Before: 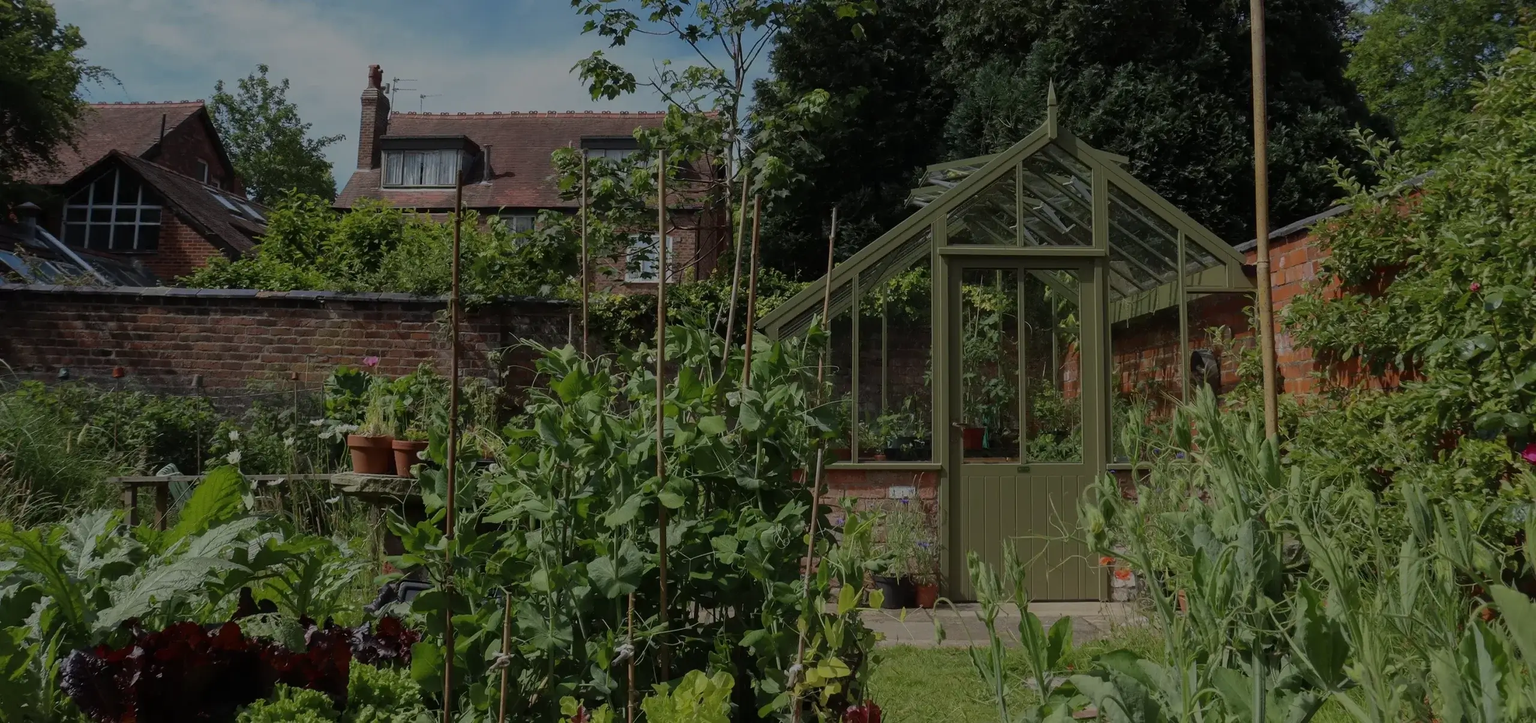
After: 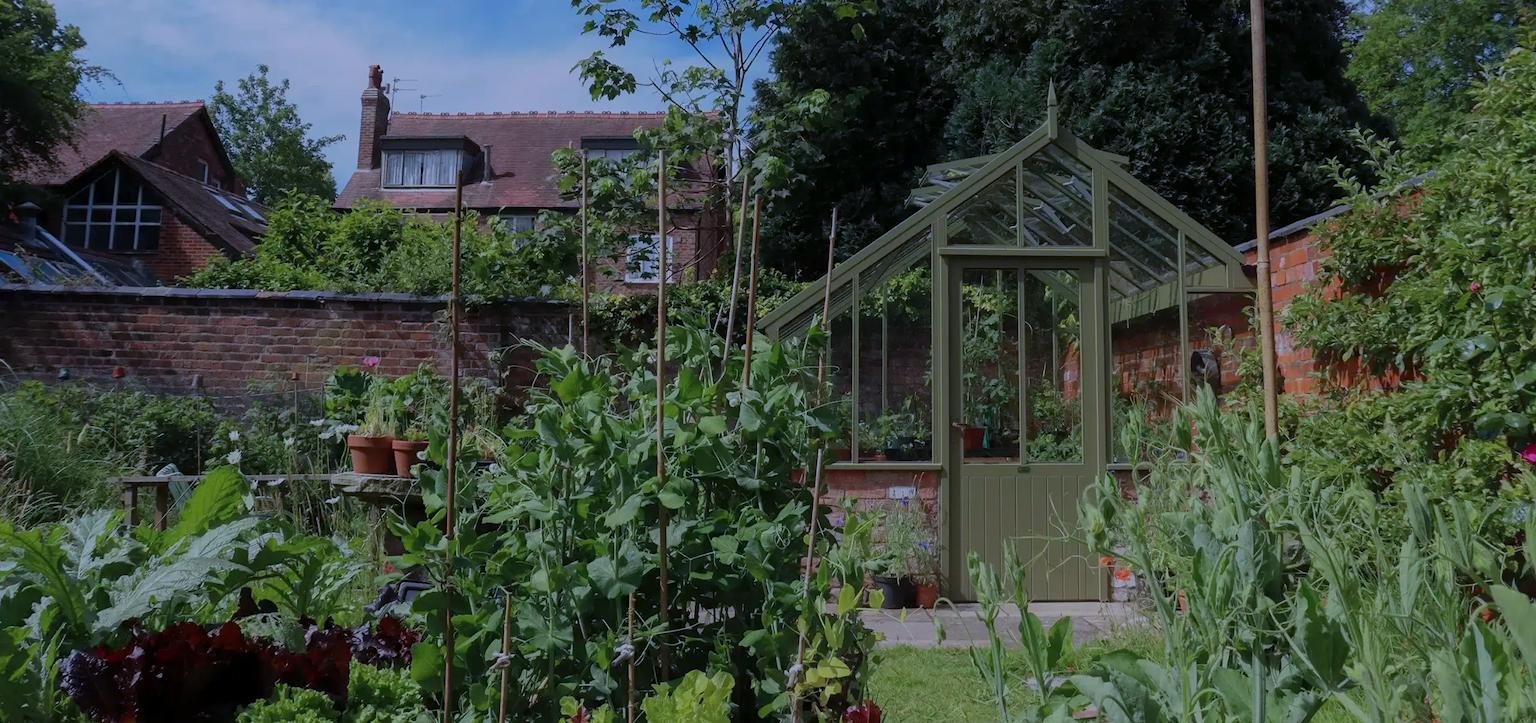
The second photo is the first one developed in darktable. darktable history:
exposure: black level correction 0.001, exposure 0.14 EV, compensate highlight preservation false
contrast brightness saturation: contrast 0.07, brightness 0.08, saturation 0.18
shadows and highlights: shadows -24.28, highlights 49.77, soften with gaussian
color calibration: illuminant as shot in camera, x 0.379, y 0.396, temperature 4138.76 K
